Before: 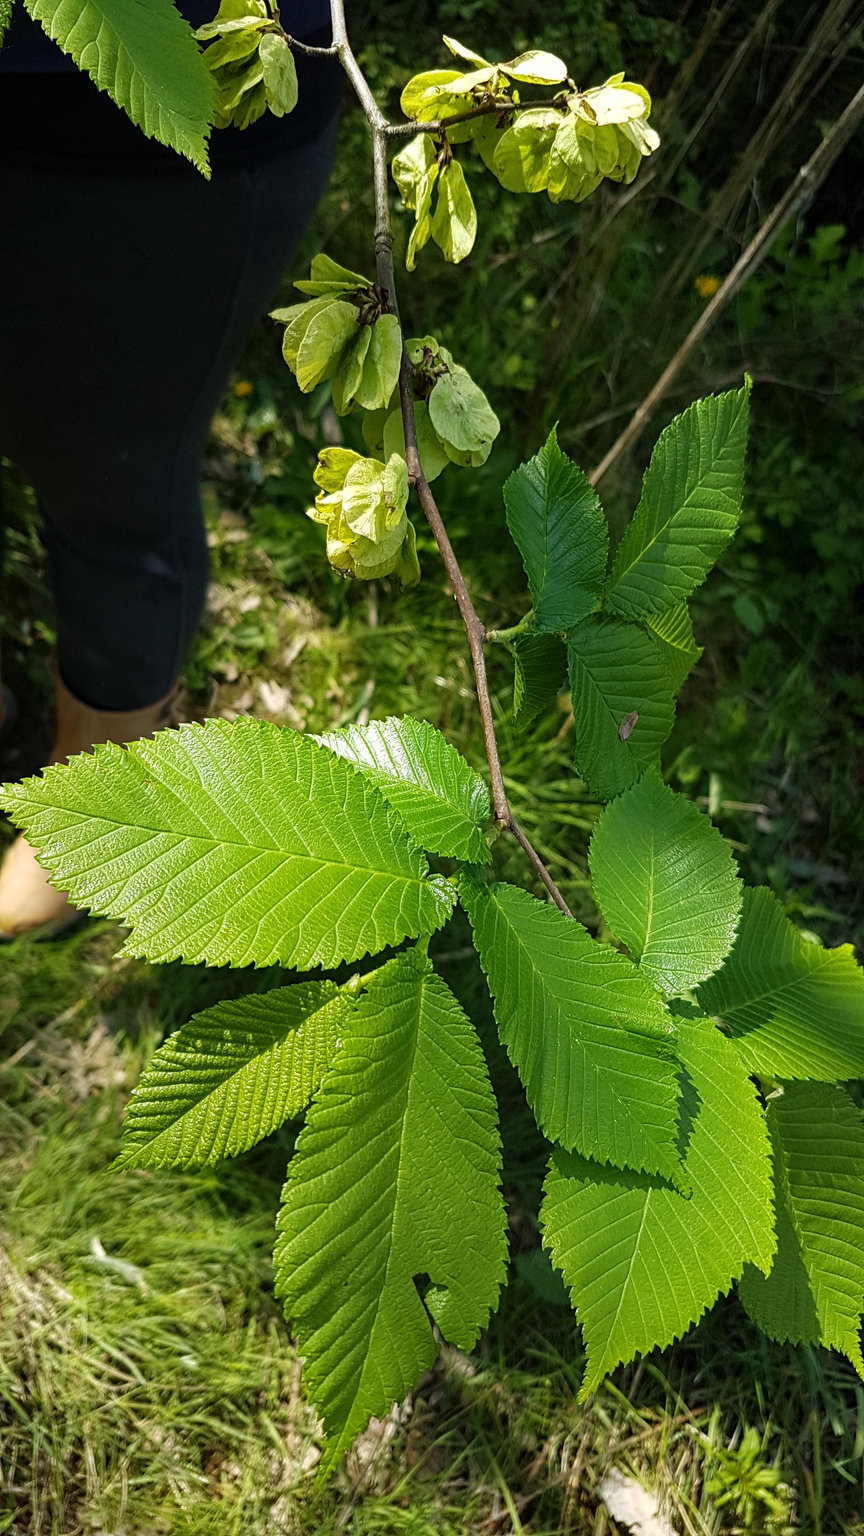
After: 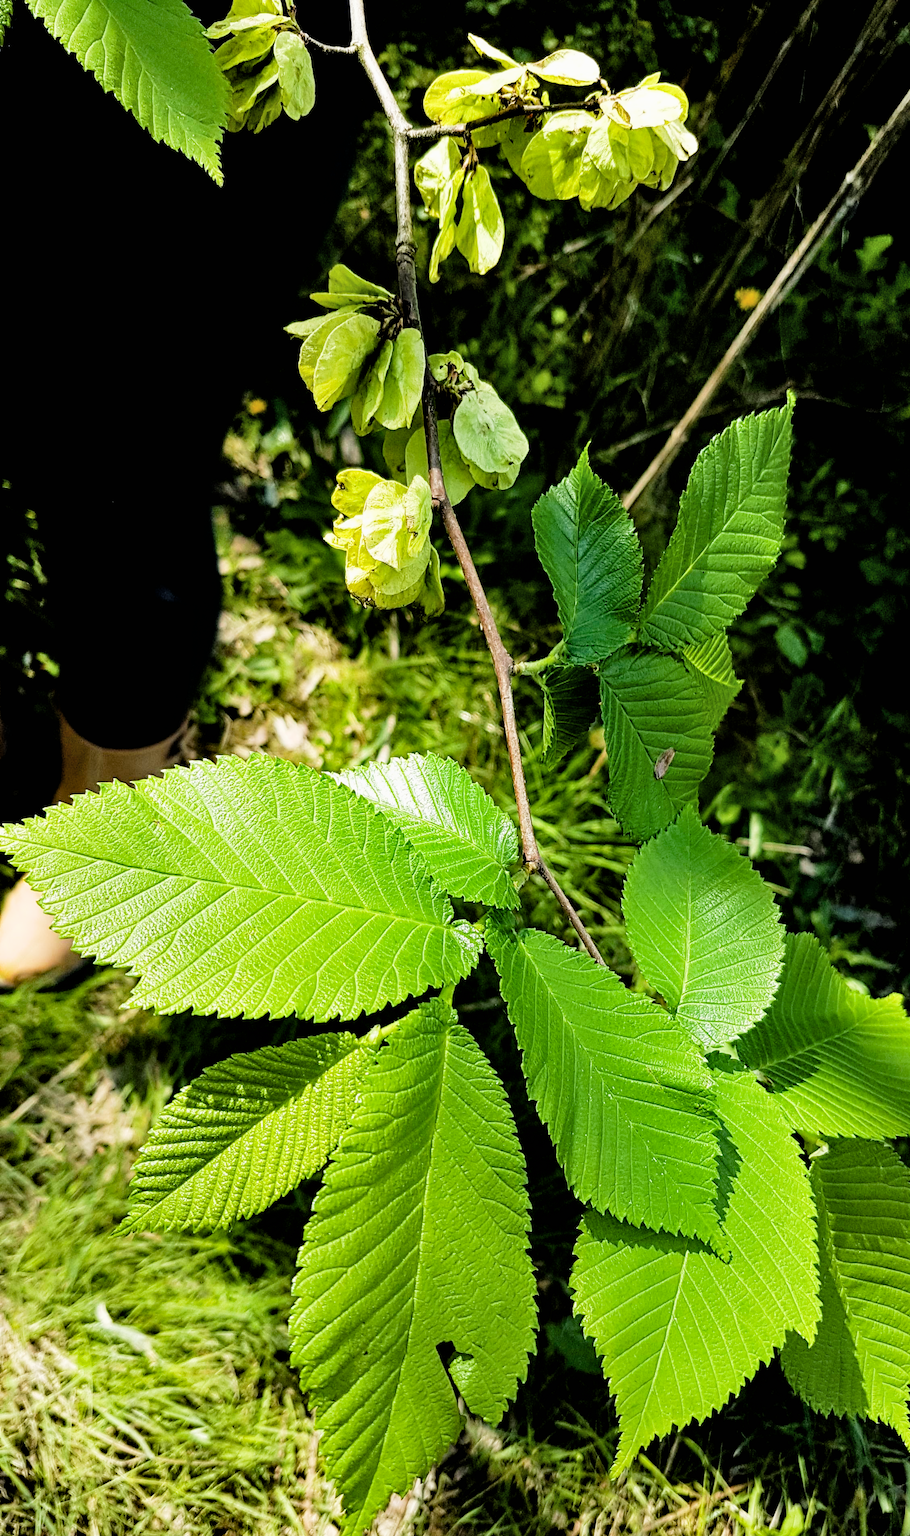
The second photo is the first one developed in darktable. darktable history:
crop: top 0.258%, right 0.266%, bottom 5.081%
filmic rgb: black relative exposure -5.05 EV, white relative exposure 3.95 EV, hardness 2.88, contrast 1.299, highlights saturation mix -31.08%
exposure: black level correction 0.01, exposure 1 EV, compensate exposure bias true, compensate highlight preservation false
shadows and highlights: shadows 35.77, highlights -35.05, soften with gaussian
